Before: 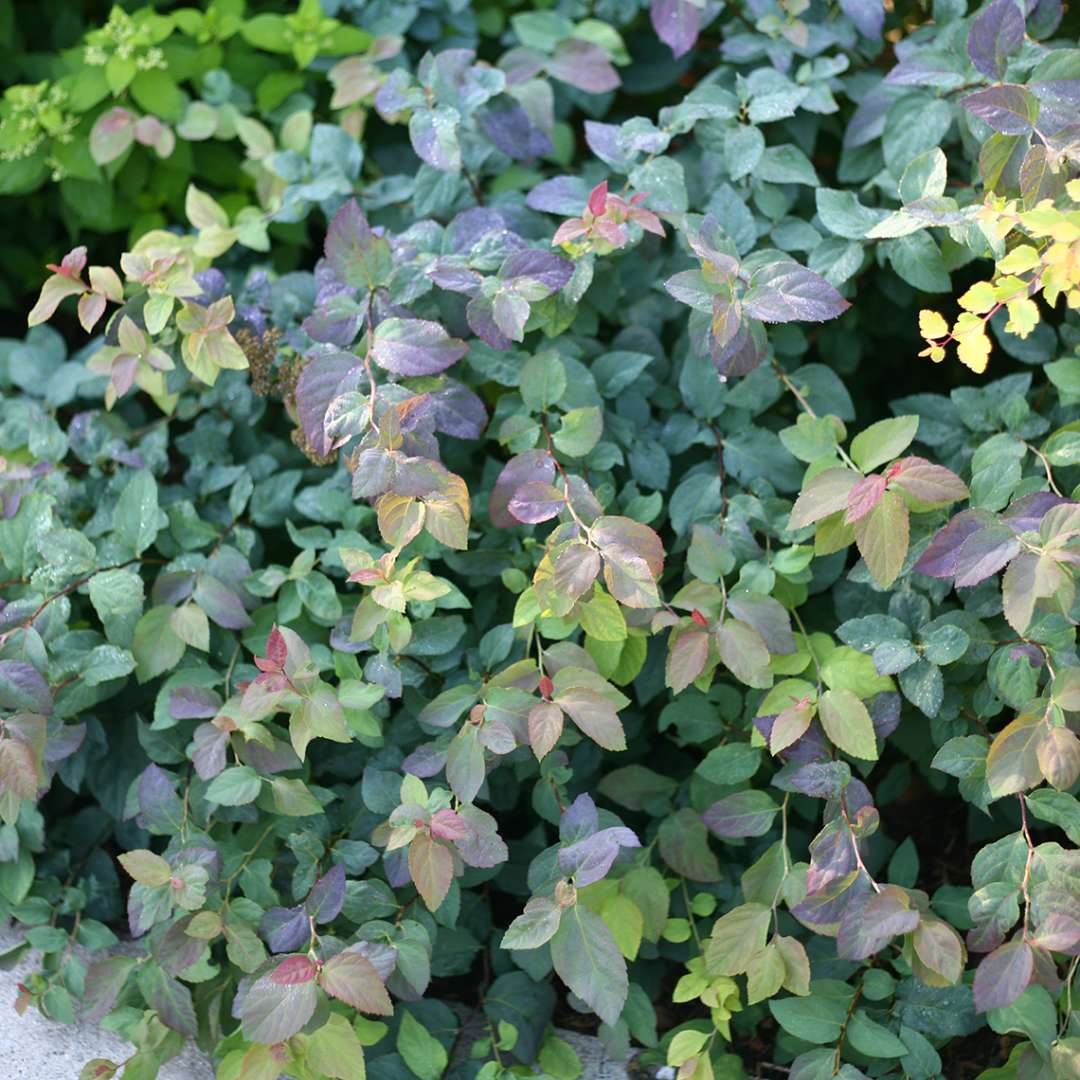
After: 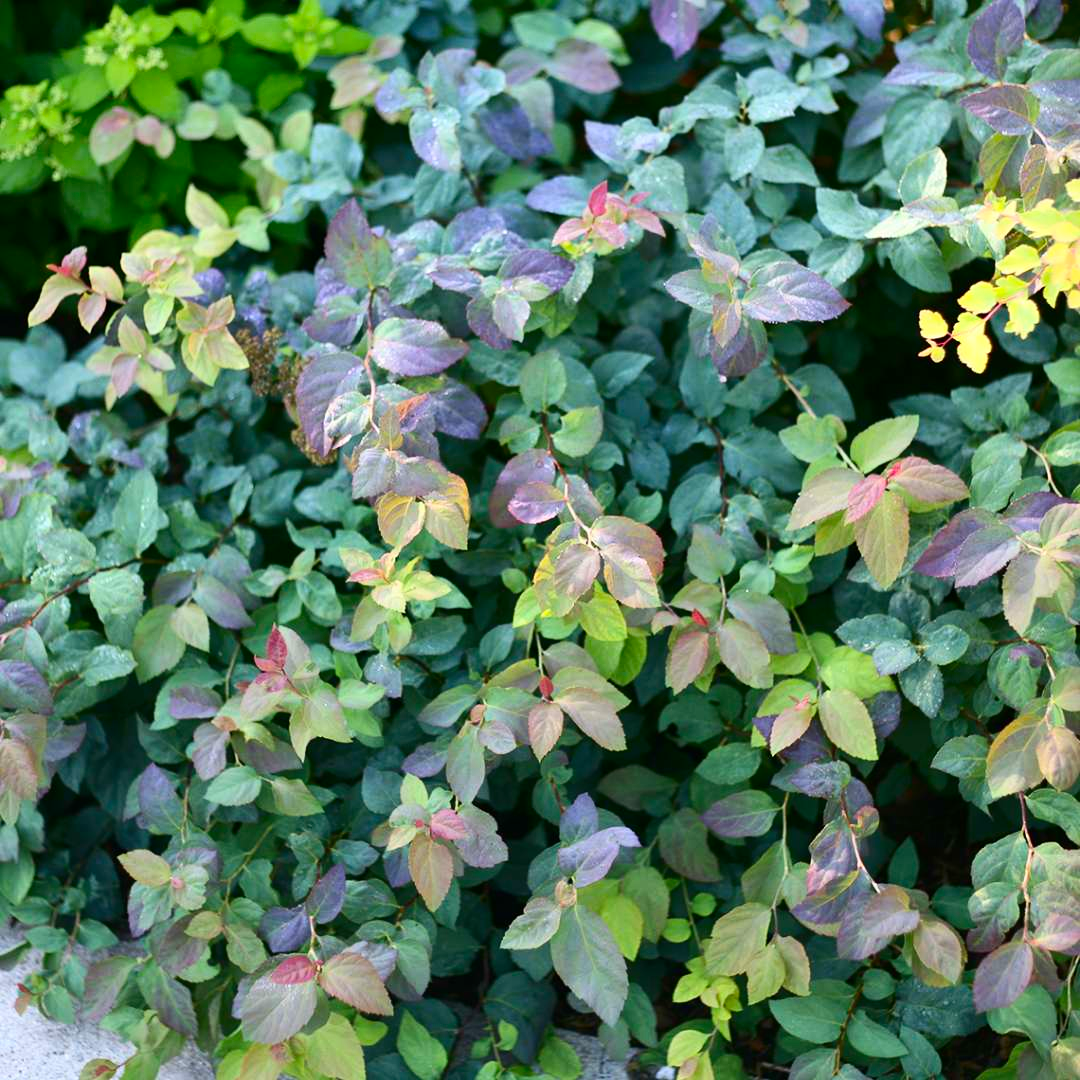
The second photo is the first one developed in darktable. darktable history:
contrast brightness saturation: contrast 0.172, saturation 0.303
